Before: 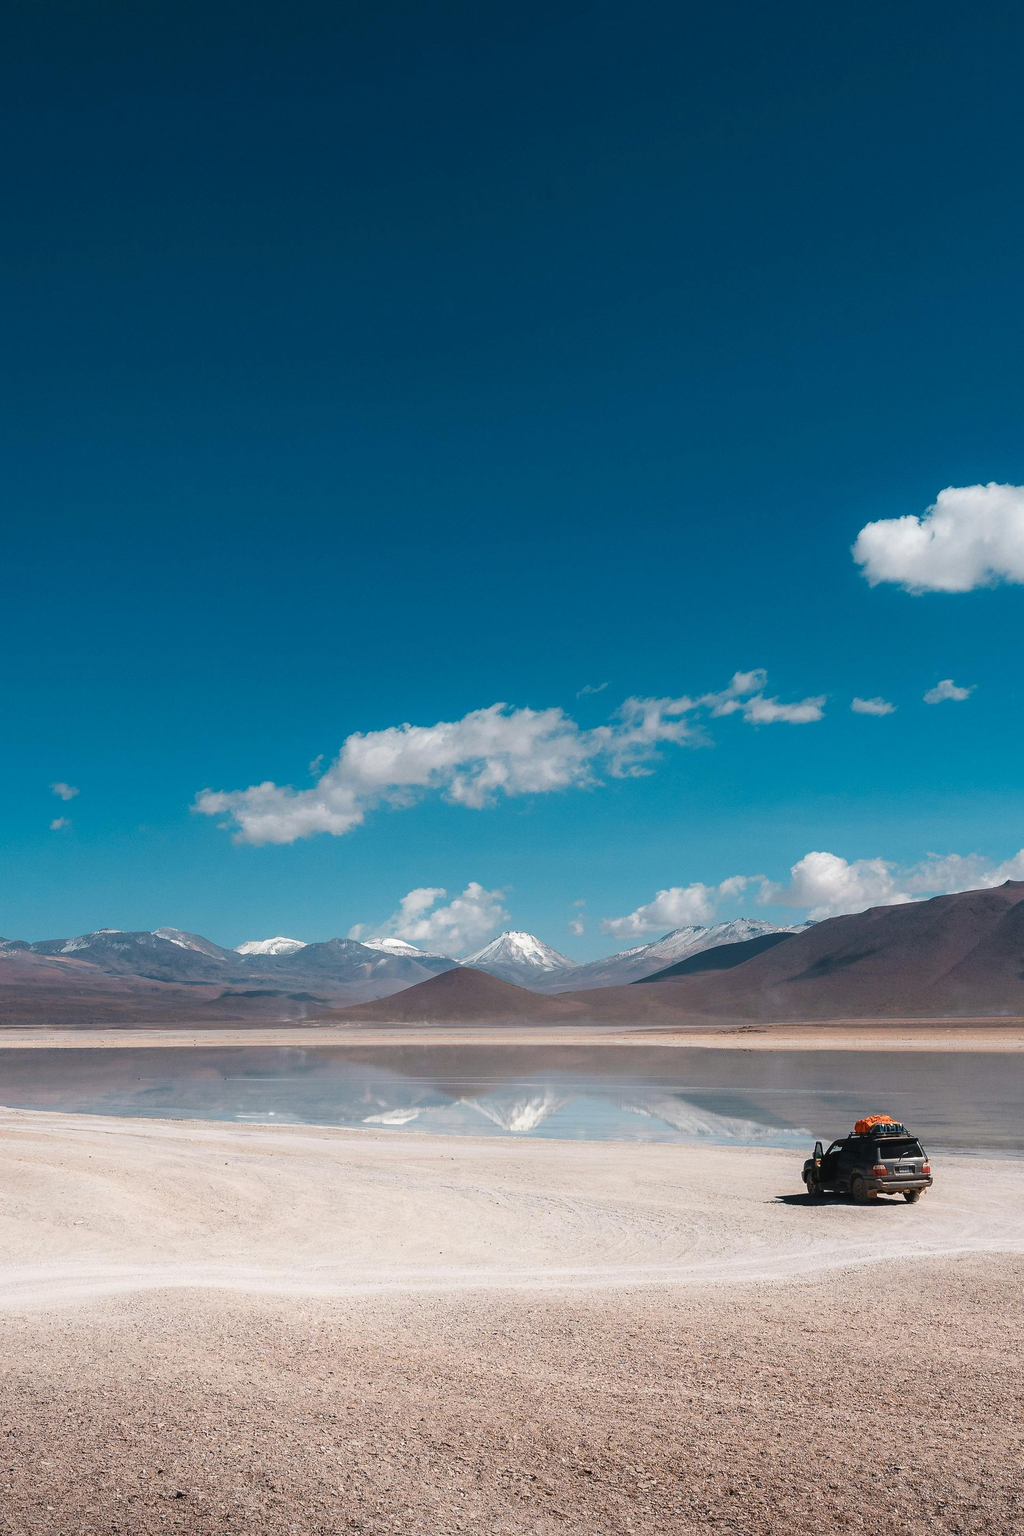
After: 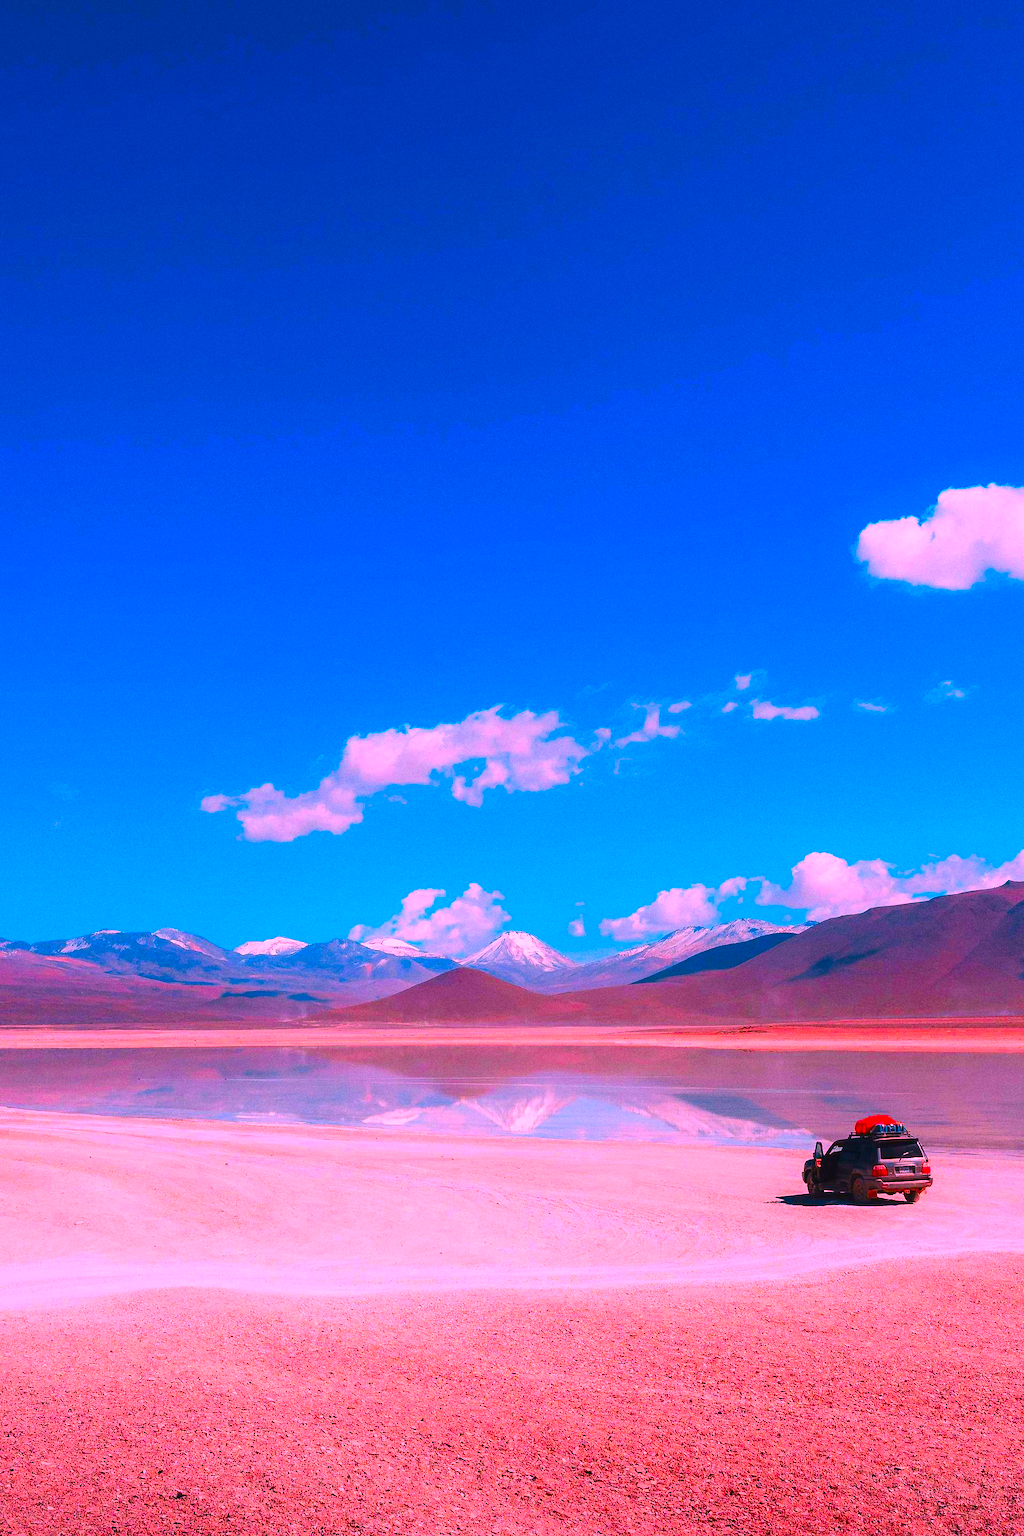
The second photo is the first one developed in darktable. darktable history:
color correction: saturation 3
grain: coarseness 3.21 ISO
white balance: red 1.188, blue 1.11
